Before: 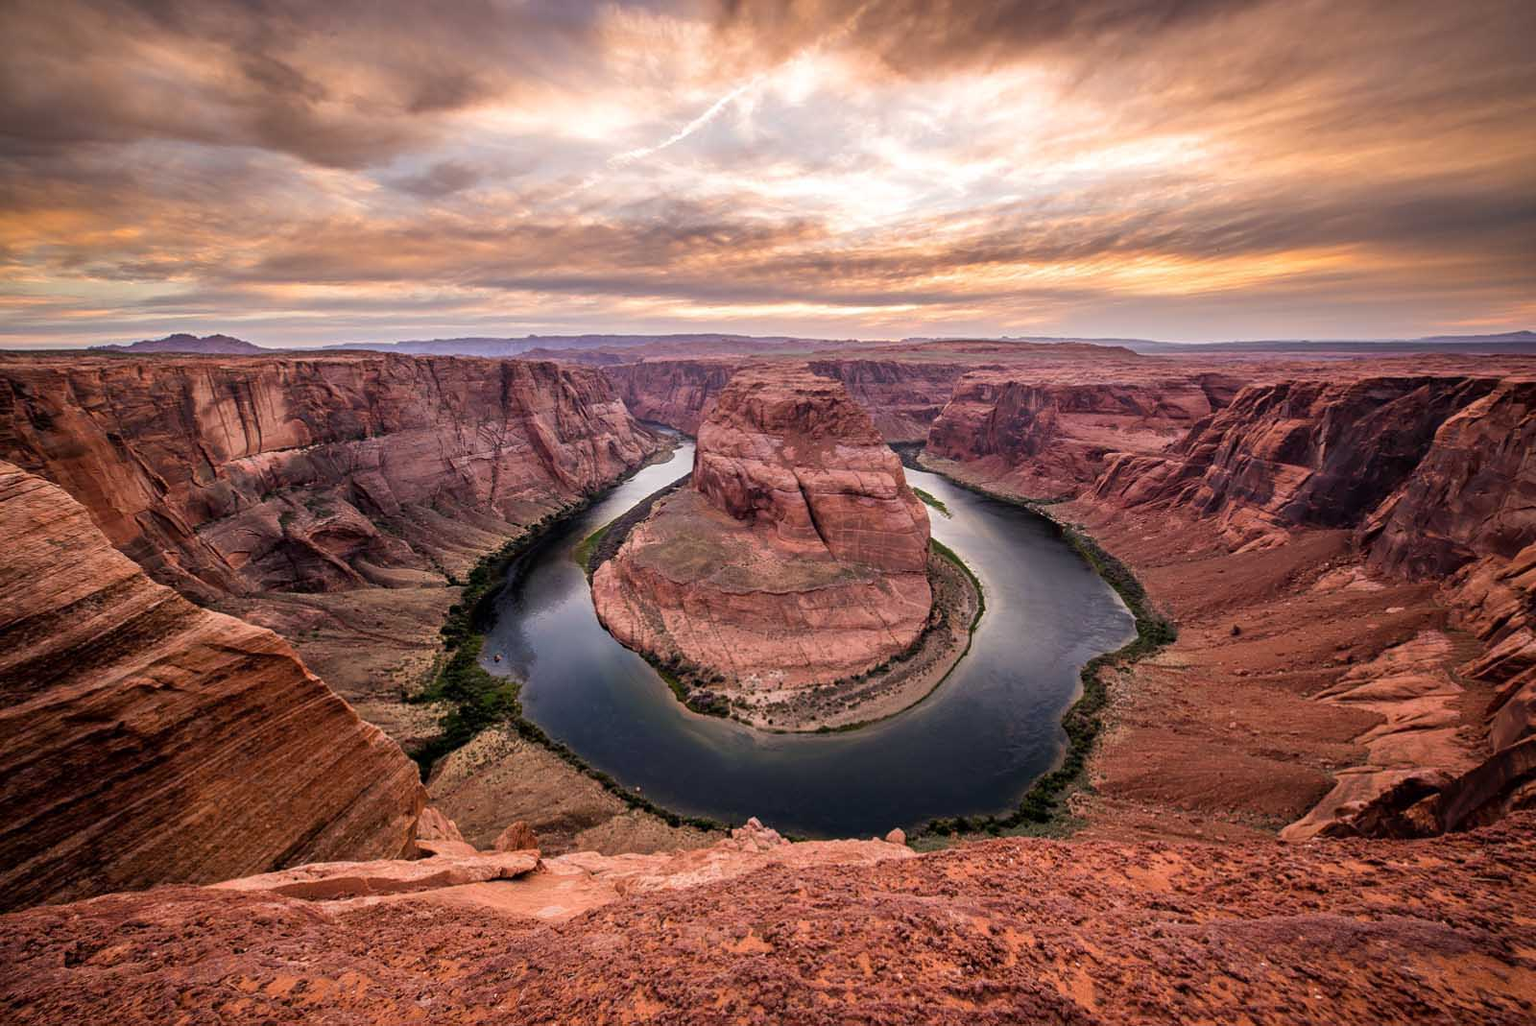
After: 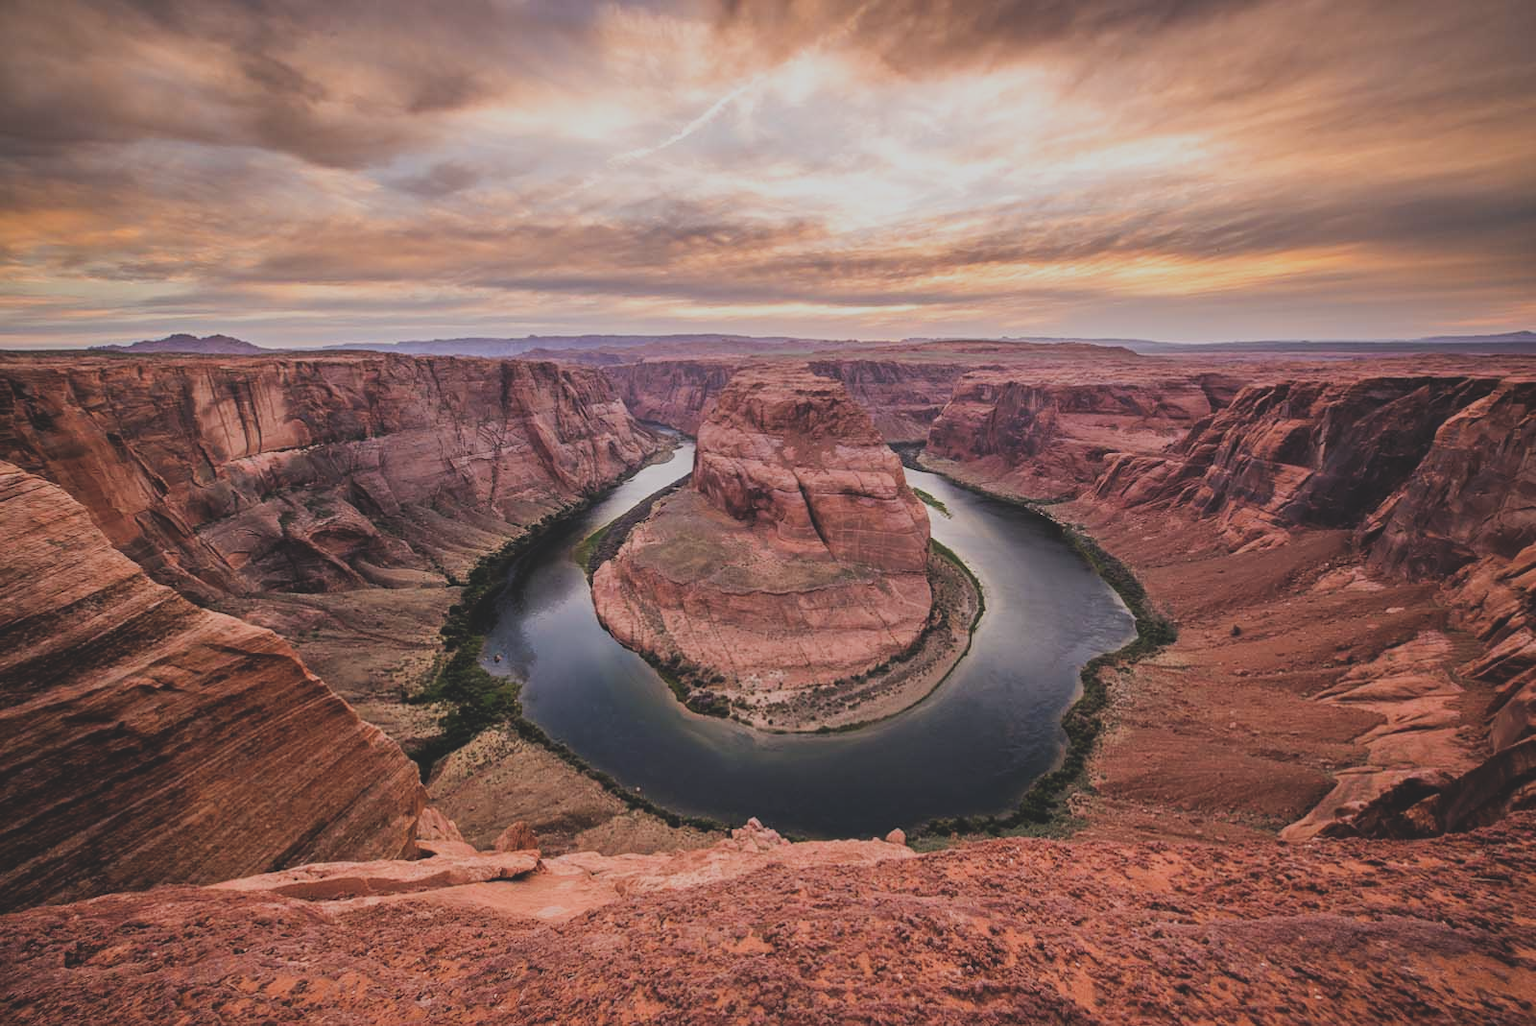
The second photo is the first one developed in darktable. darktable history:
filmic rgb: black relative exposure -16 EV, white relative exposure 4.95 EV, hardness 6.2
exposure: black level correction -0.026, exposure -0.118 EV, compensate highlight preservation false
